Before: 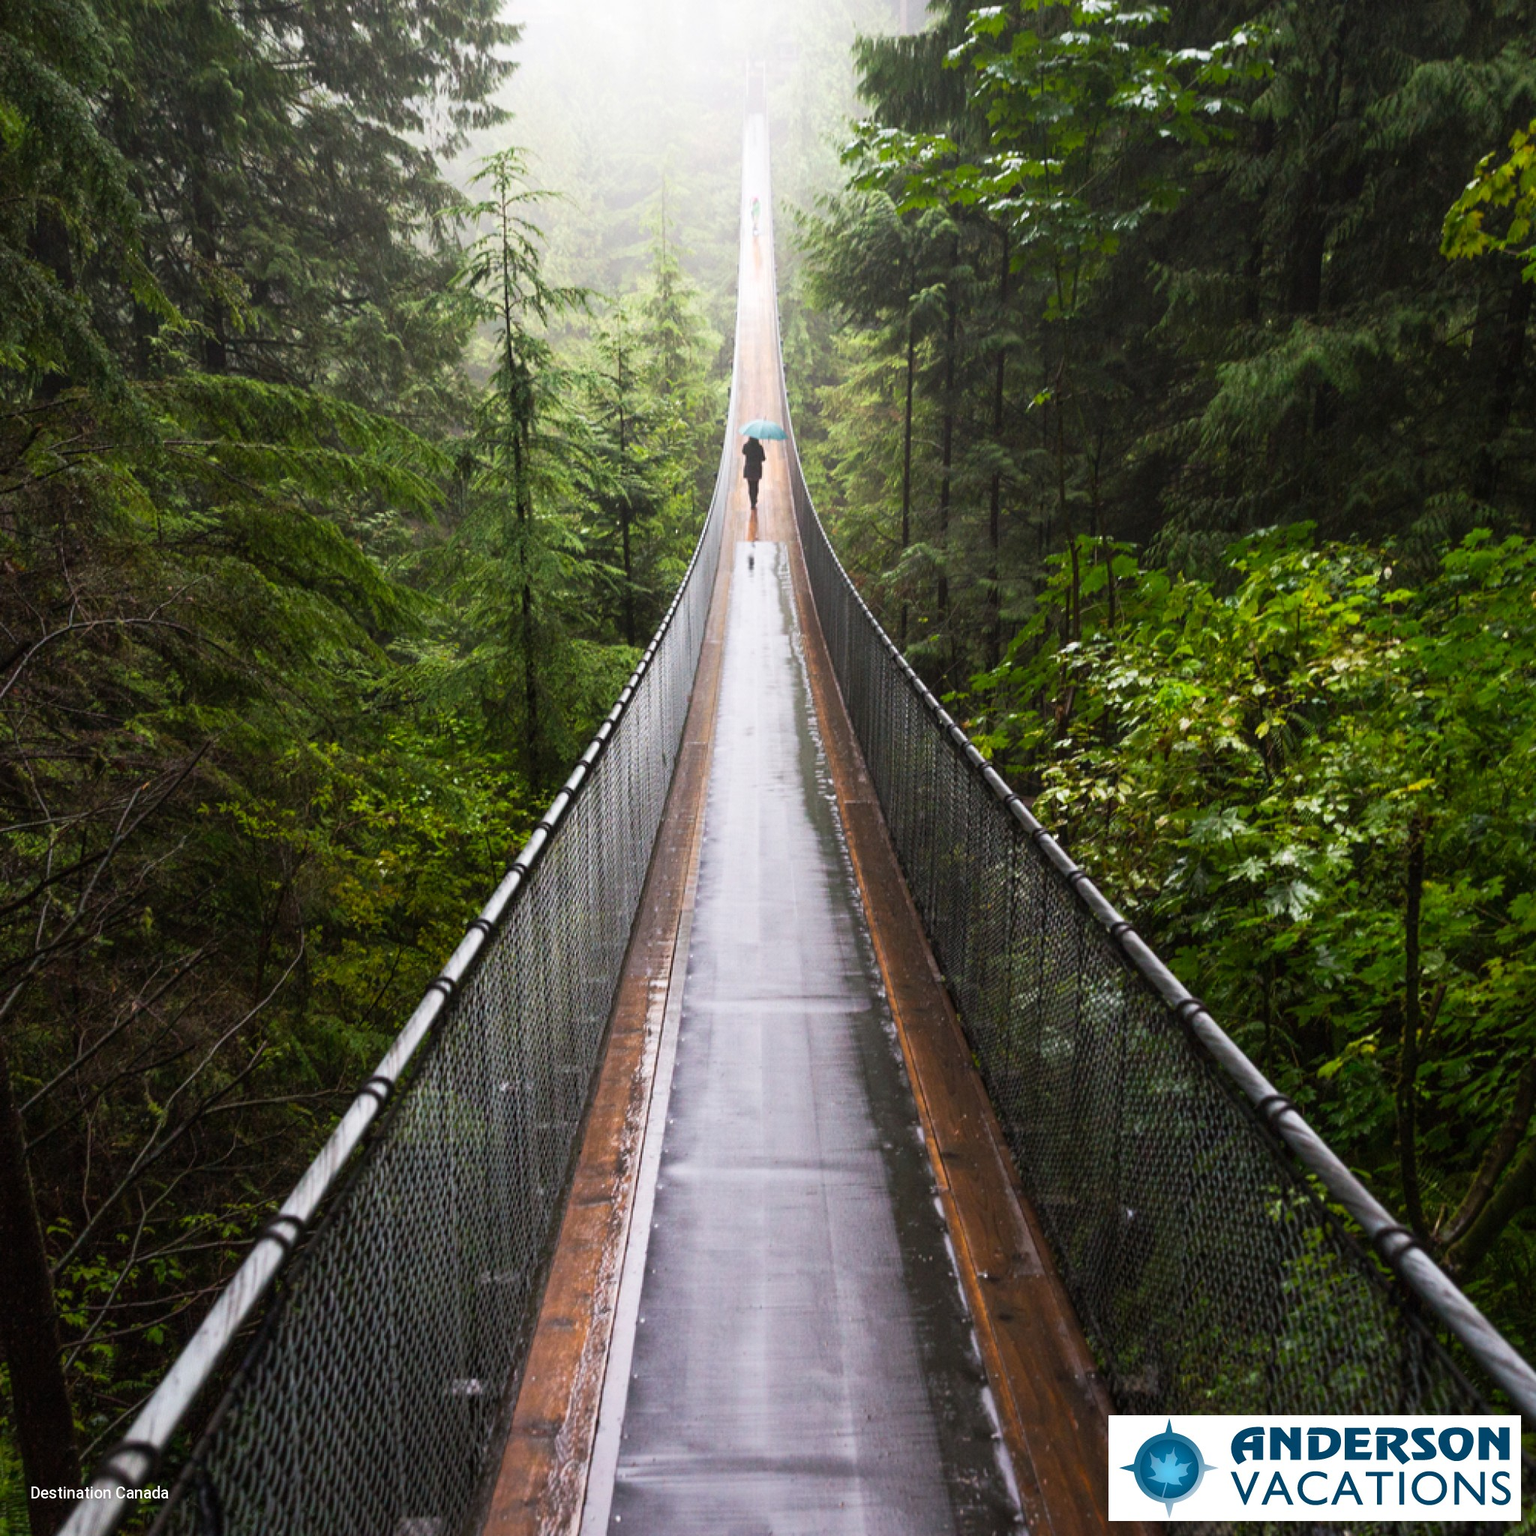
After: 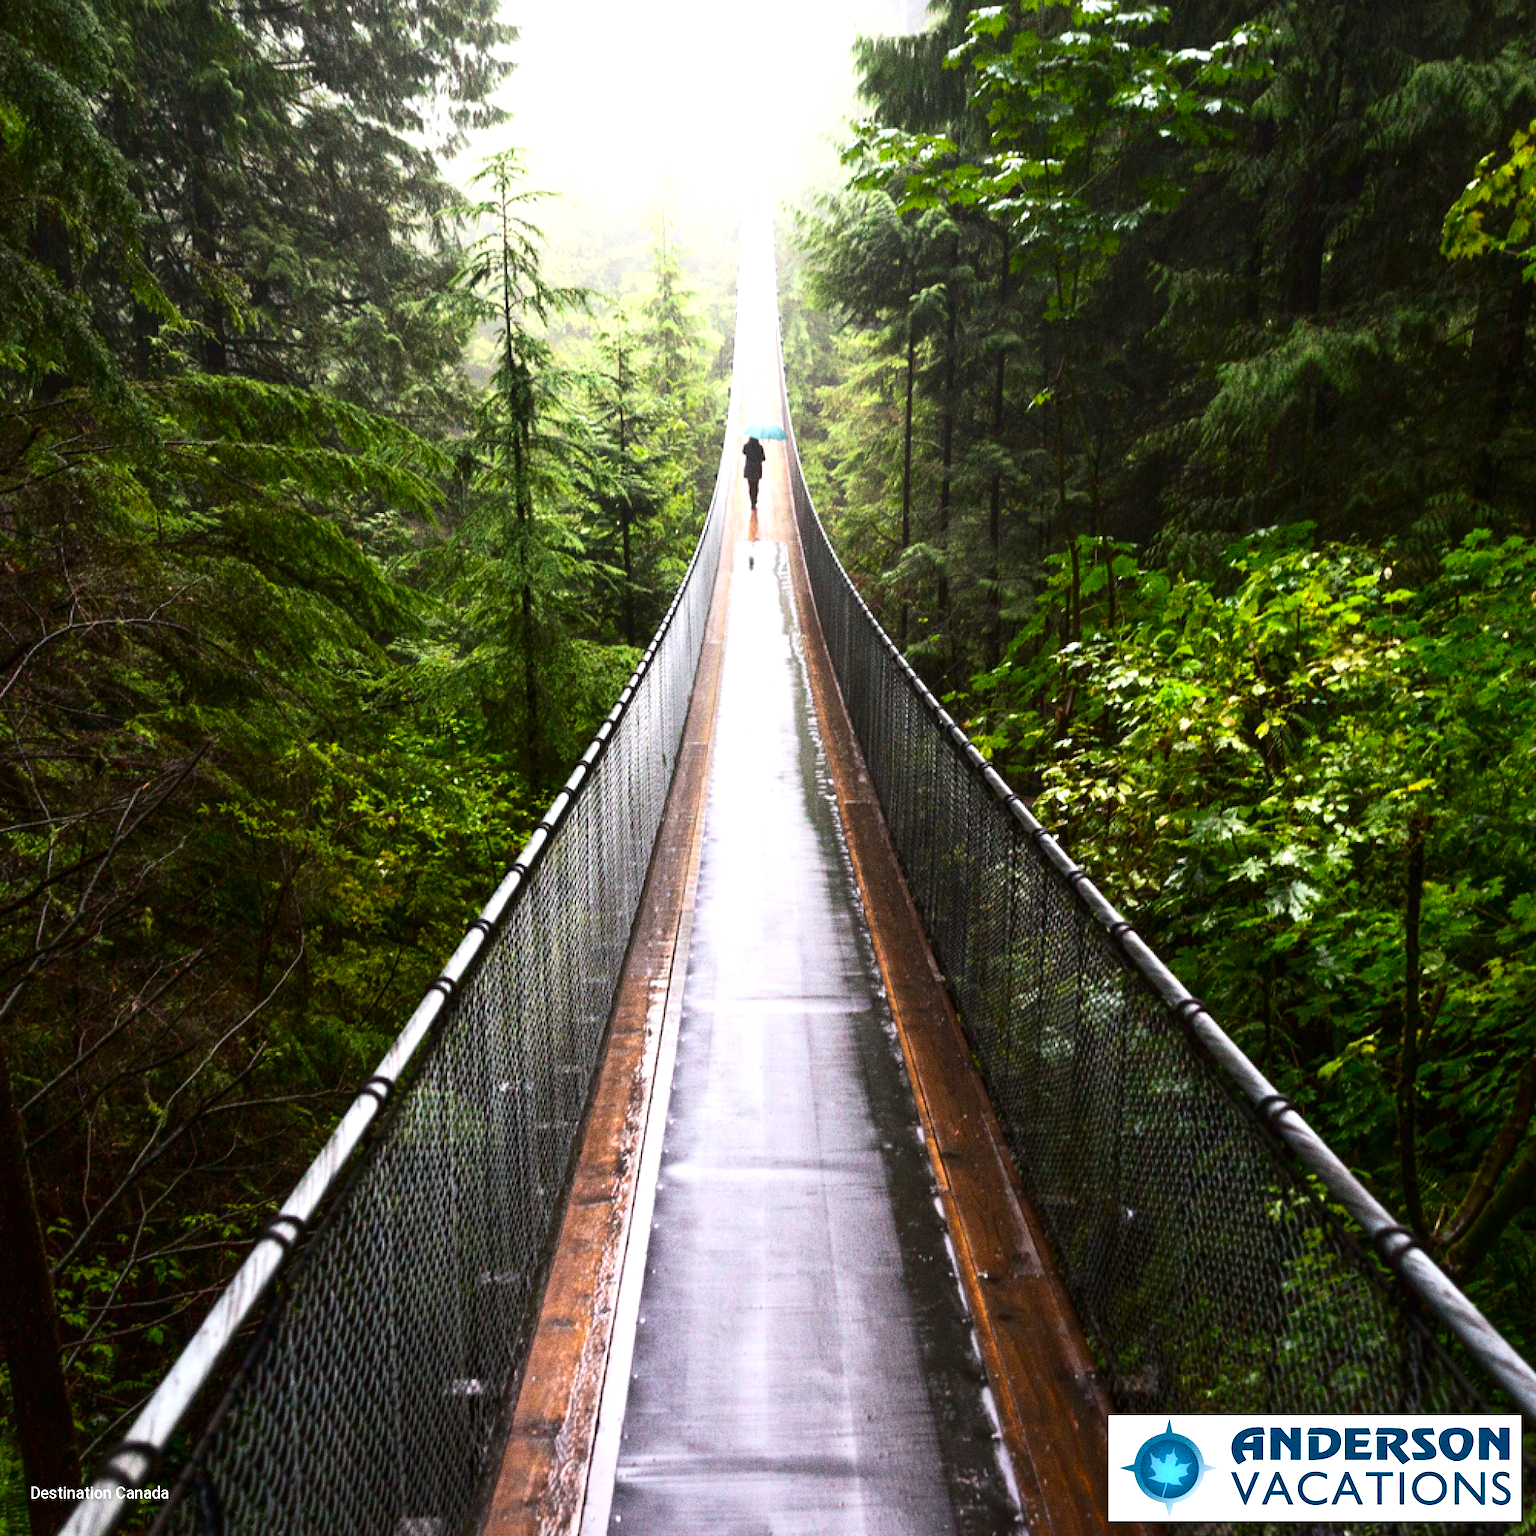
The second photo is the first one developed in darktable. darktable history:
exposure: black level correction 0, exposure 0.7 EV, compensate exposure bias true, compensate highlight preservation false
shadows and highlights: shadows 25, highlights -25
contrast brightness saturation: contrast 0.2, brightness -0.11, saturation 0.1
grain: coarseness 0.09 ISO, strength 40%
